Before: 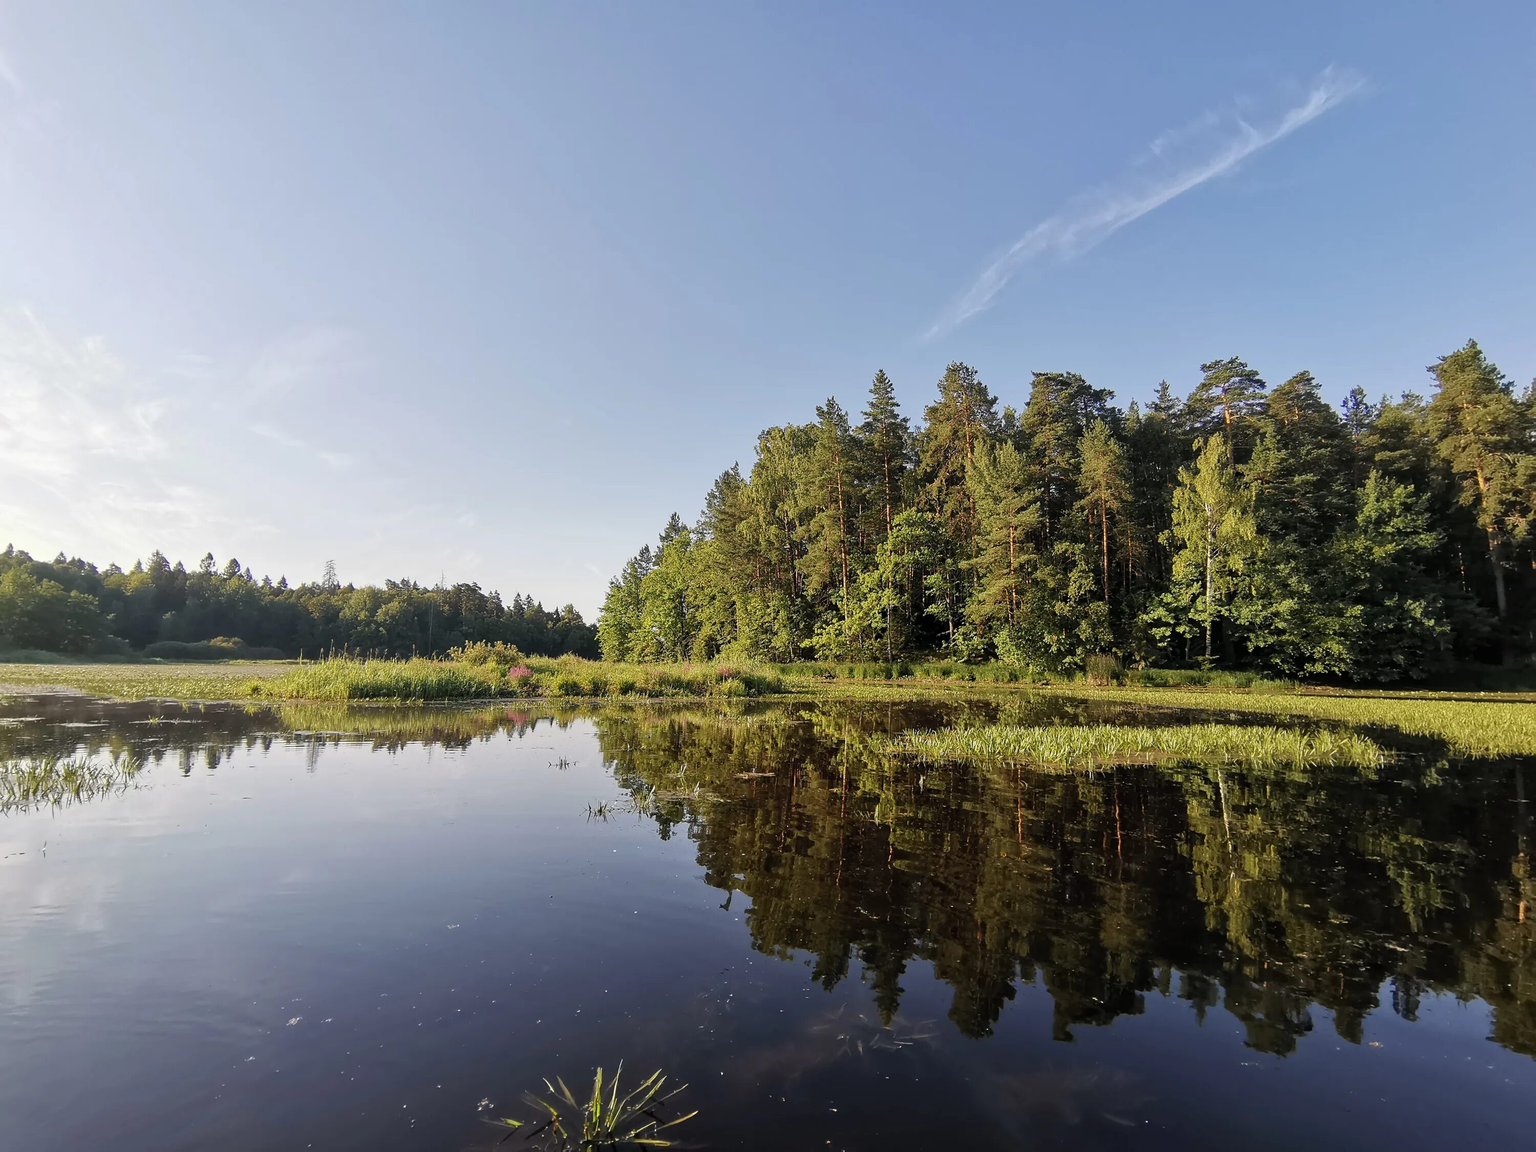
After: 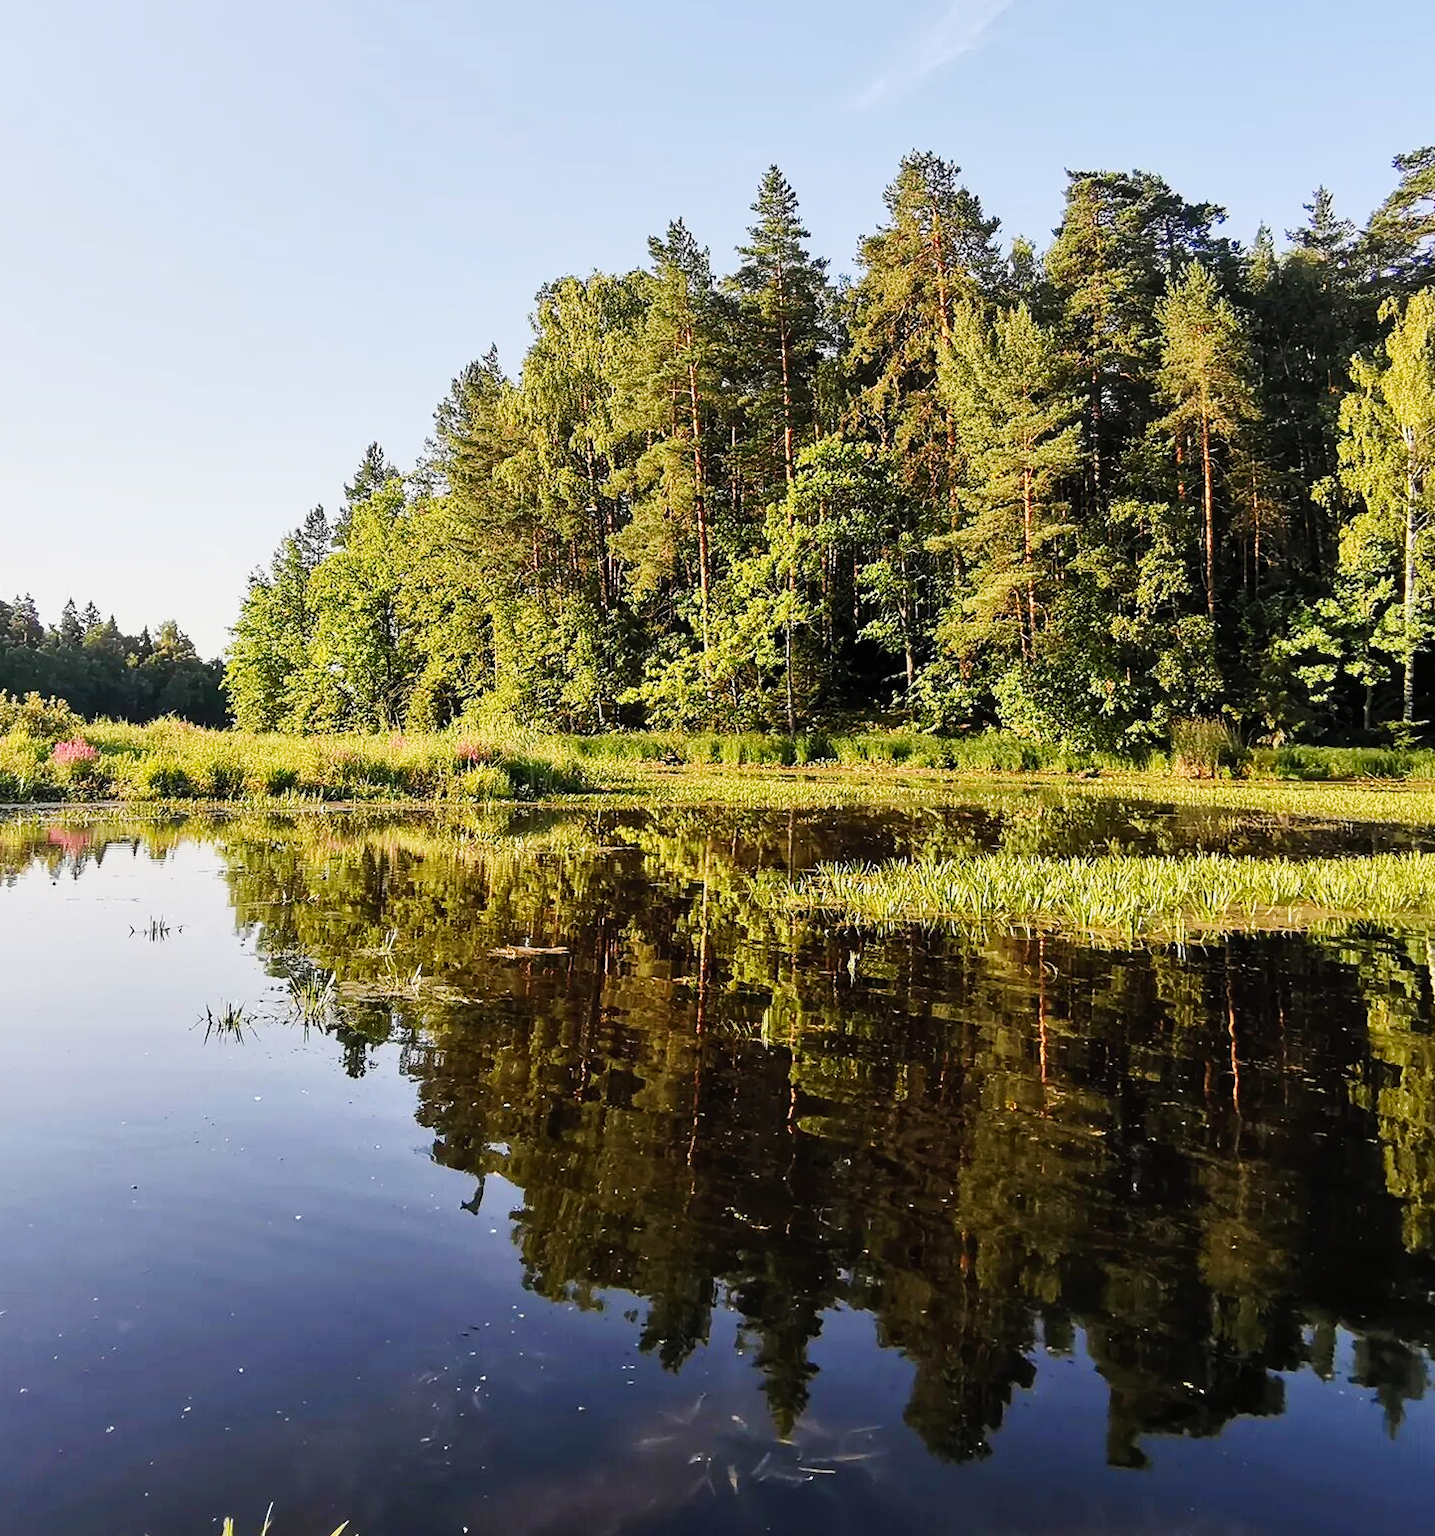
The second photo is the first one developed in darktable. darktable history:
contrast brightness saturation: contrast 0.196, brightness 0.155, saturation 0.226
crop: left 31.394%, top 24.674%, right 20.347%, bottom 6.497%
tone curve: curves: ch0 [(0, 0) (0.071, 0.047) (0.266, 0.26) (0.491, 0.552) (0.753, 0.818) (1, 0.983)]; ch1 [(0, 0) (0.346, 0.307) (0.408, 0.369) (0.463, 0.443) (0.482, 0.493) (0.502, 0.5) (0.517, 0.518) (0.546, 0.587) (0.588, 0.643) (0.651, 0.709) (1, 1)]; ch2 [(0, 0) (0.346, 0.34) (0.434, 0.46) (0.485, 0.494) (0.5, 0.494) (0.517, 0.503) (0.535, 0.545) (0.583, 0.634) (0.625, 0.686) (1, 1)], preserve colors none
